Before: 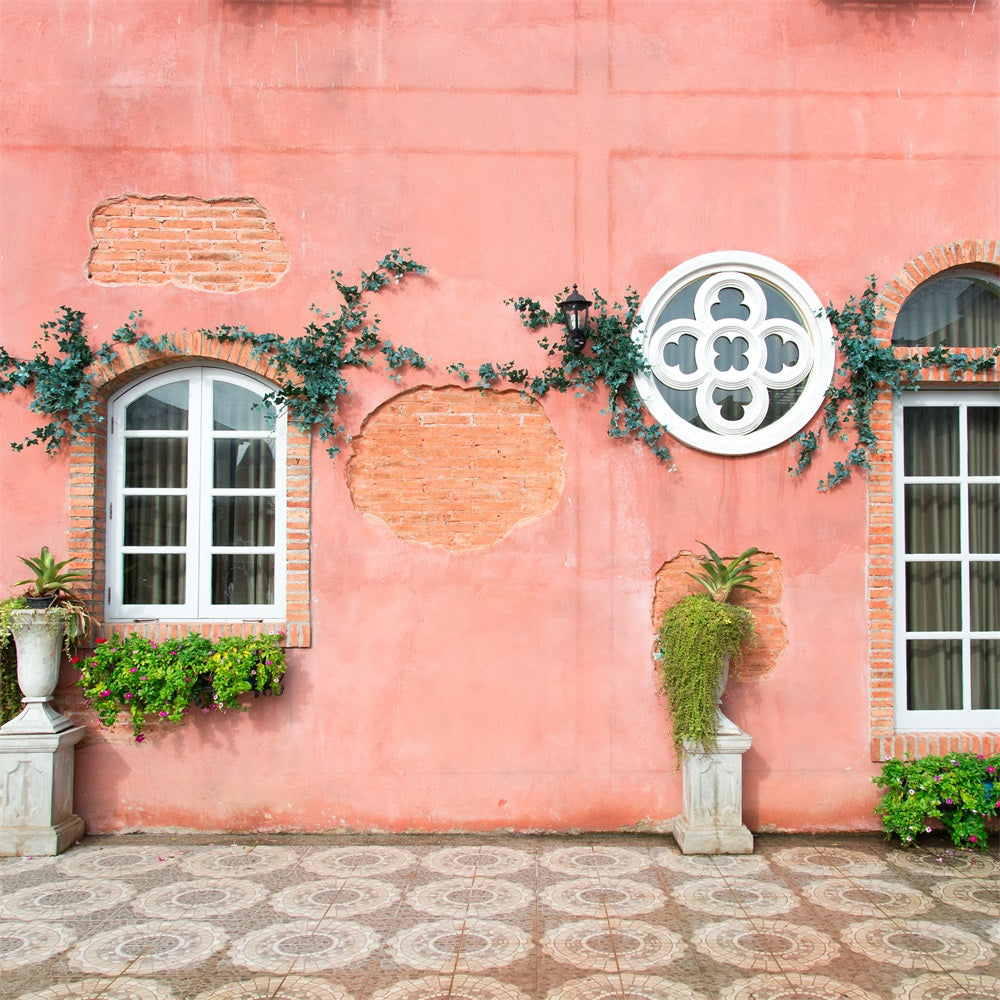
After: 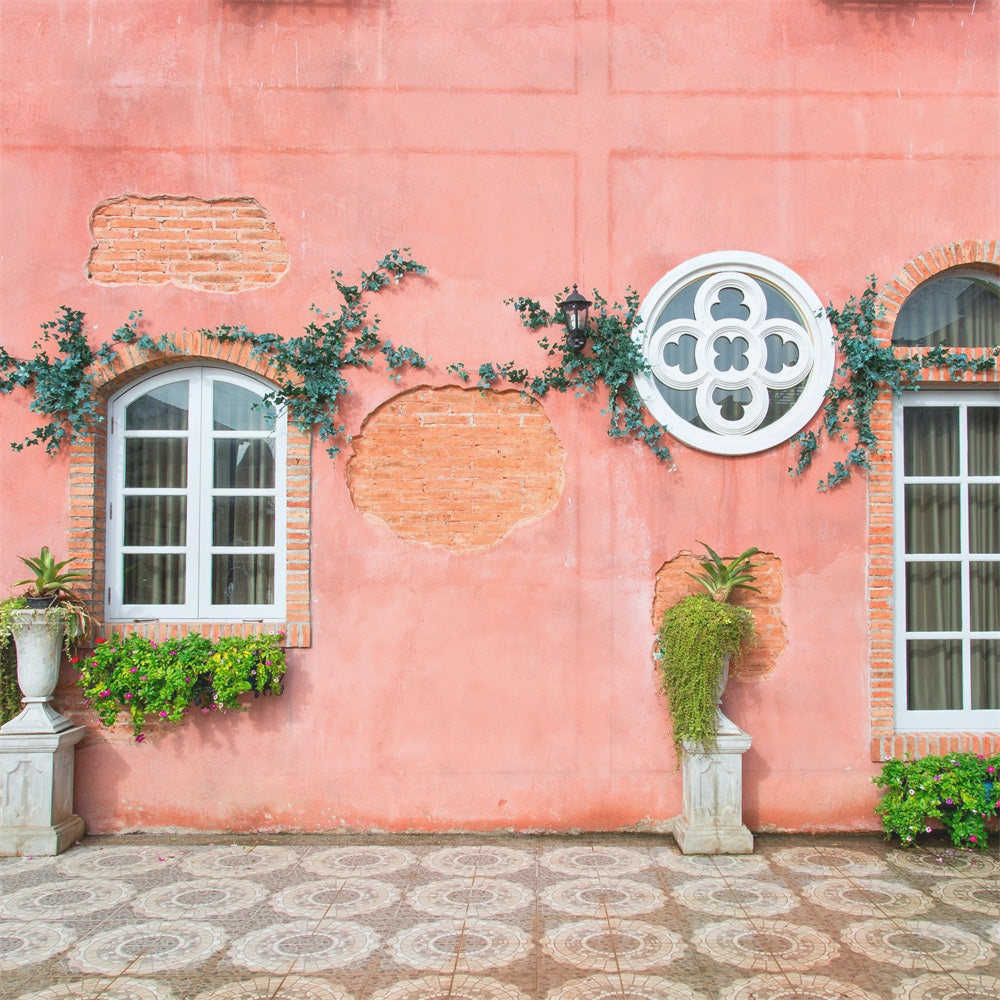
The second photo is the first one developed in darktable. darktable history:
tone equalizer: on, module defaults
local contrast: highlights 48%, shadows 0%, detail 100%
white balance: red 0.982, blue 1.018
